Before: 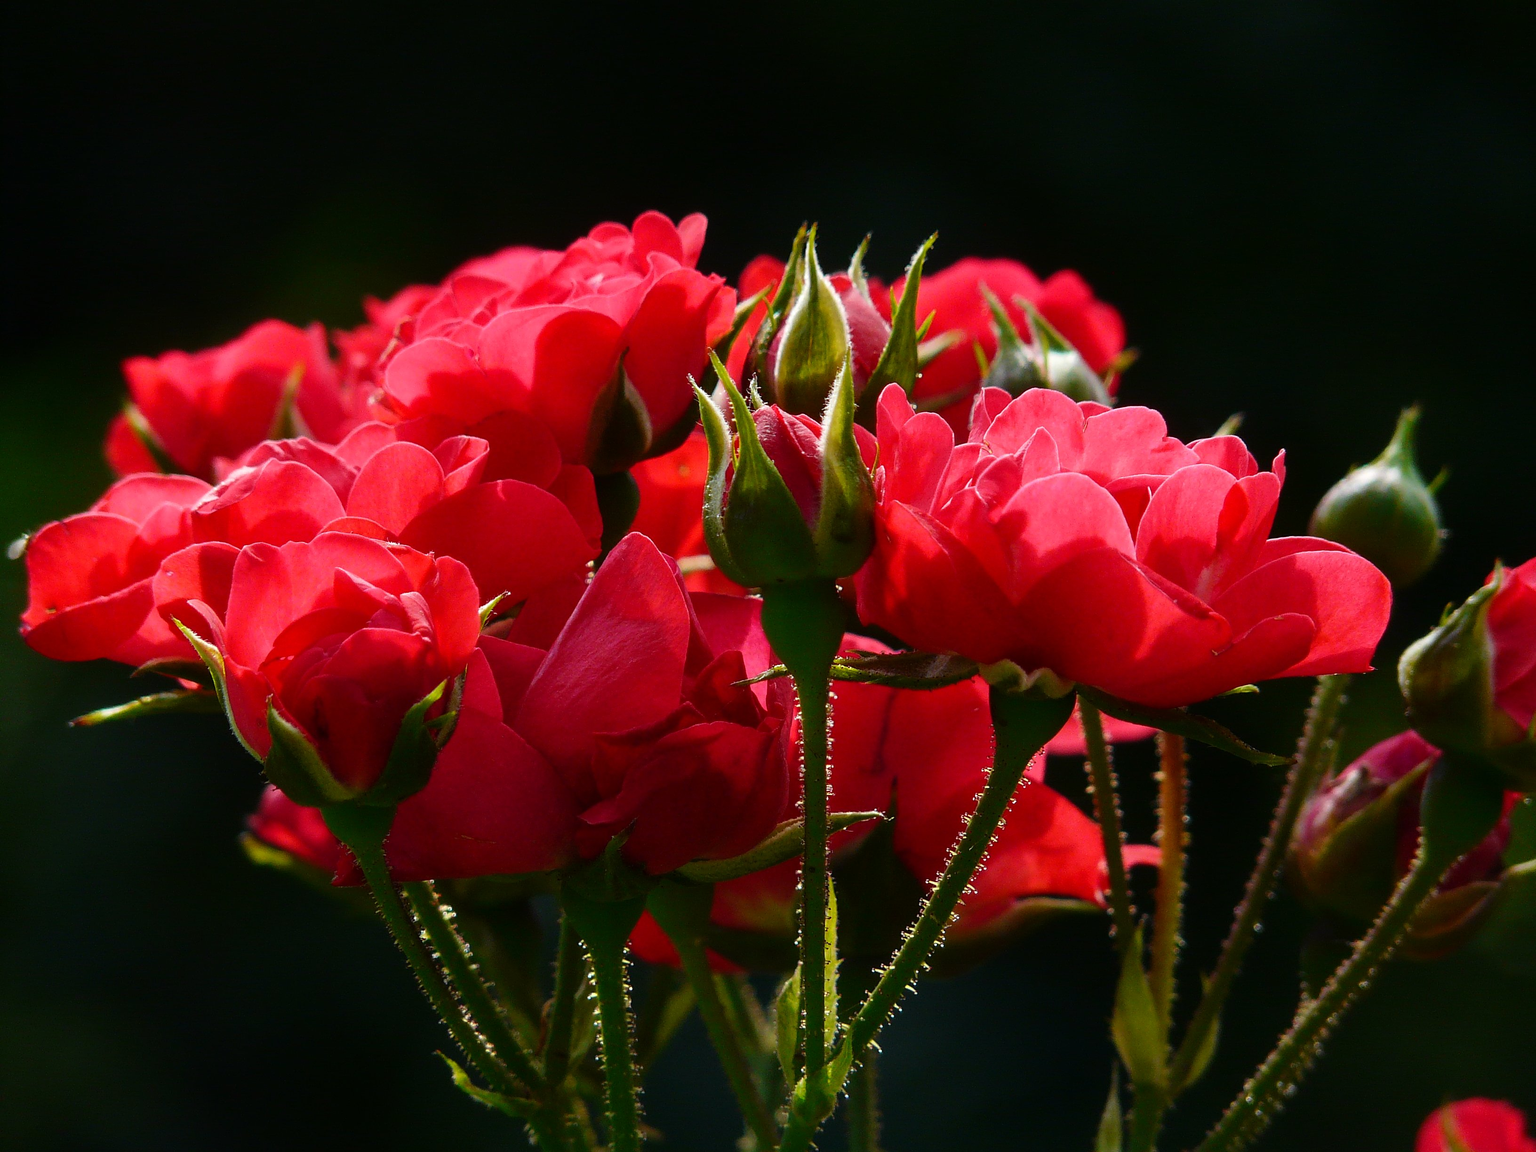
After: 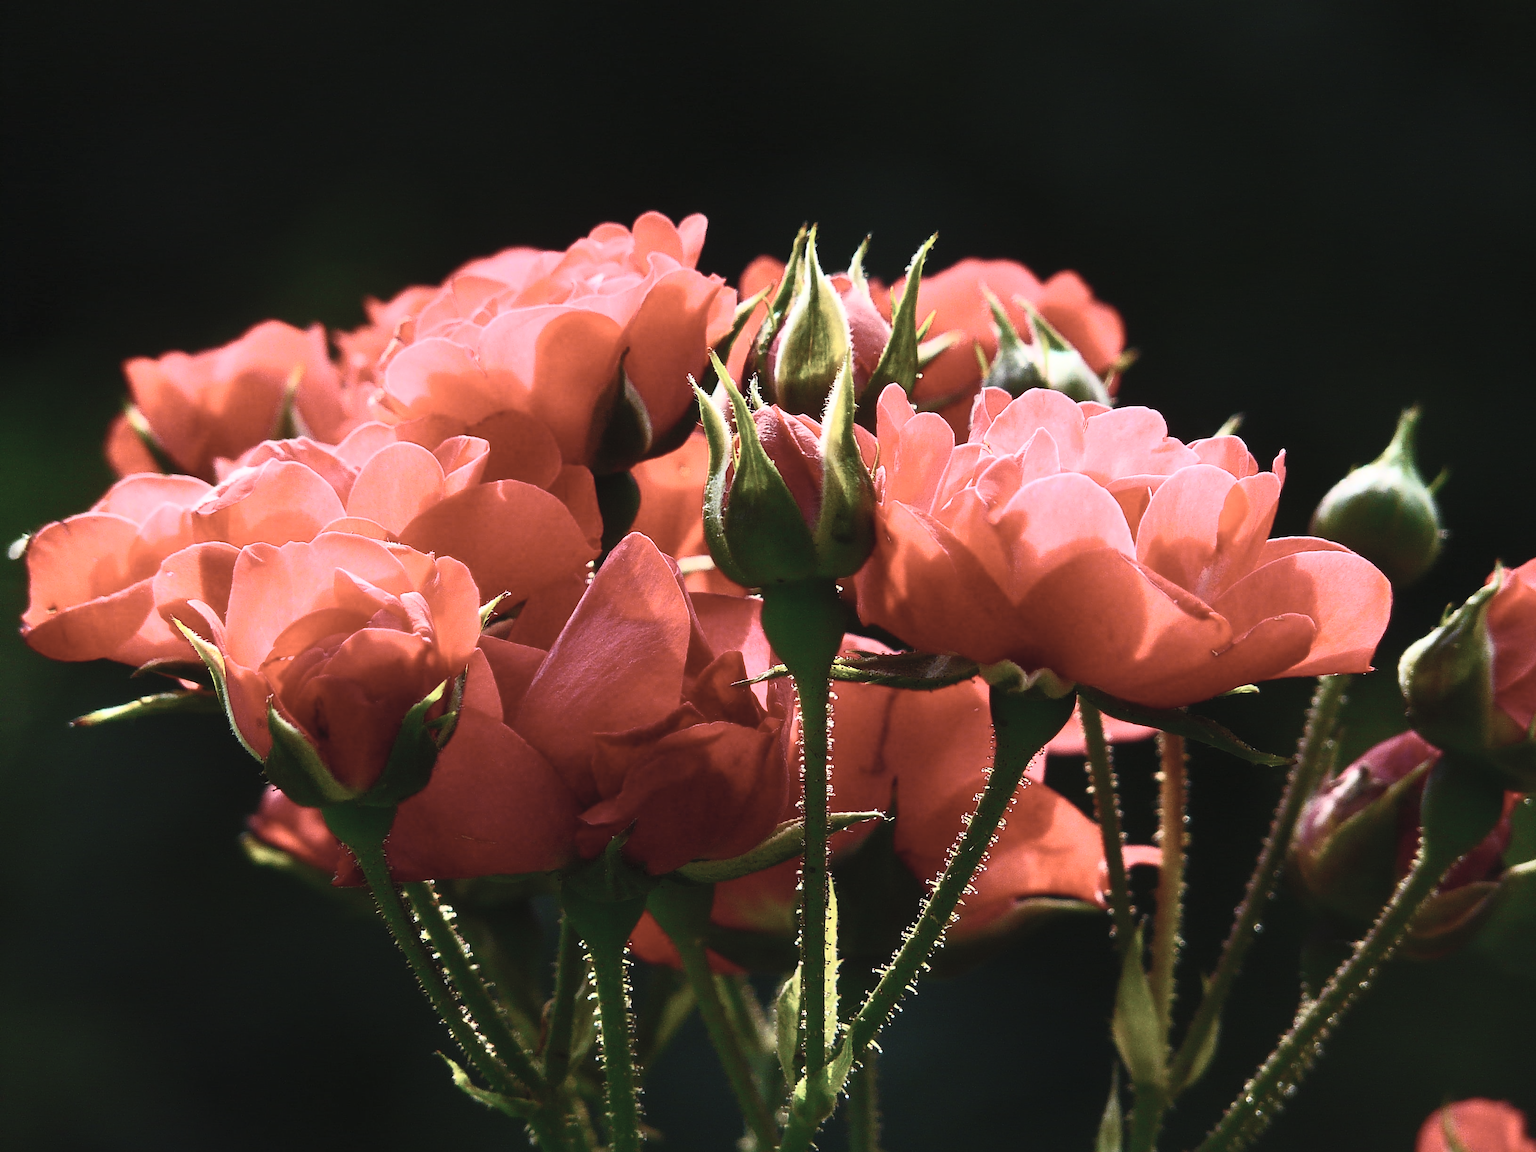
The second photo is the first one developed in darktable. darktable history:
contrast brightness saturation: contrast 0.561, brightness 0.575, saturation -0.328
